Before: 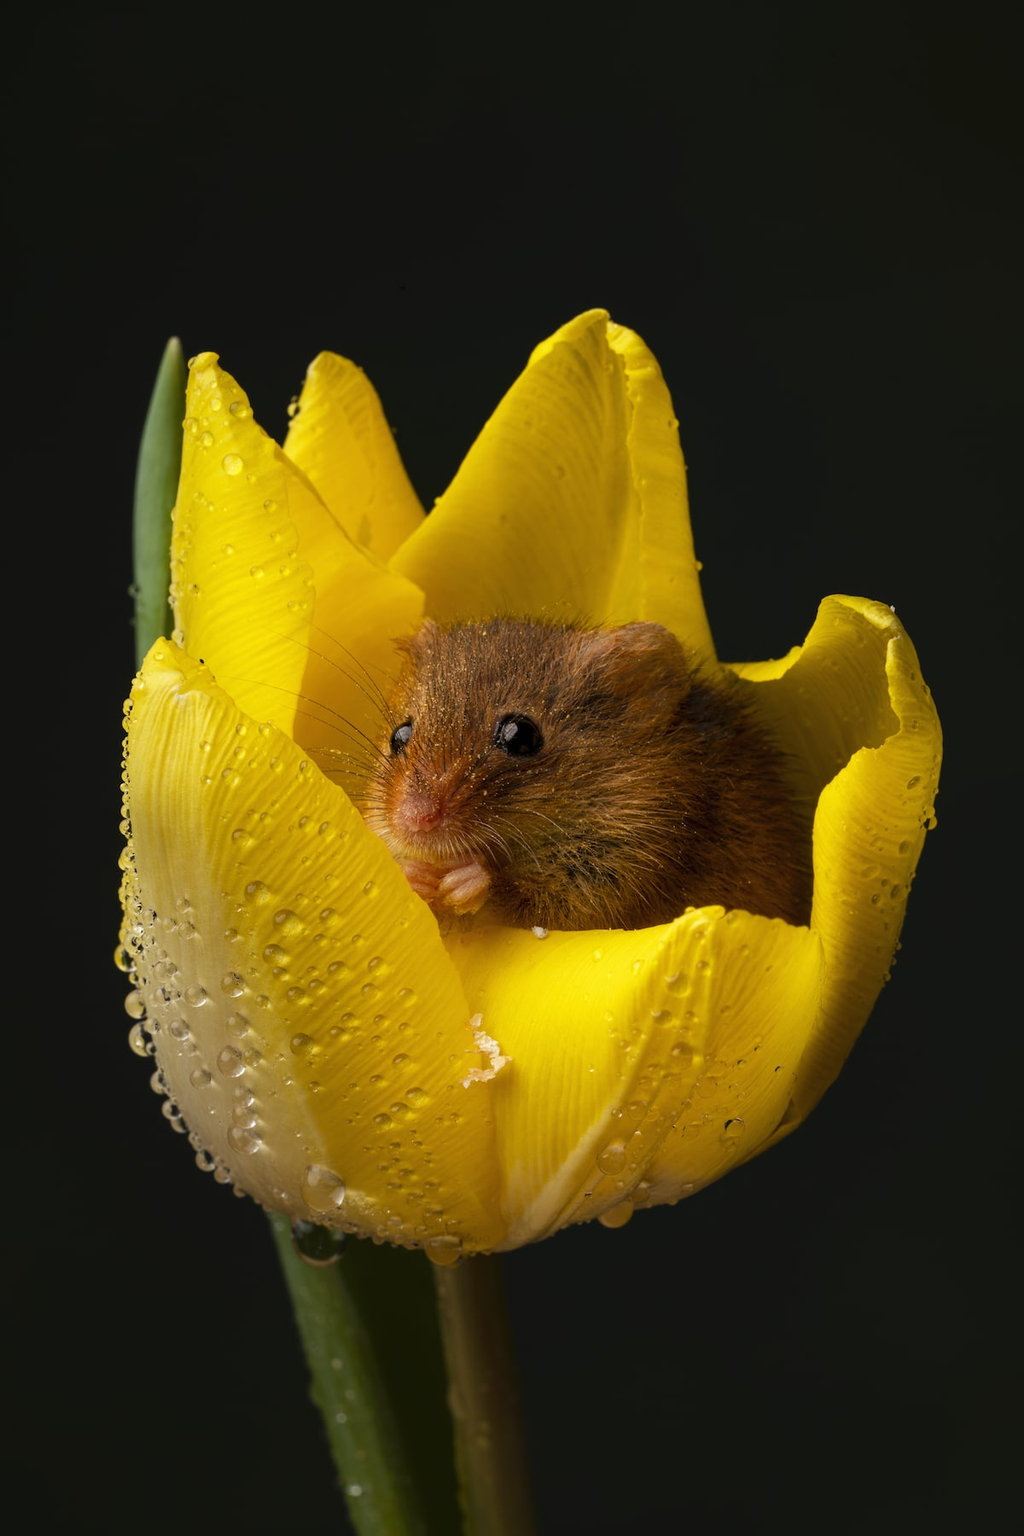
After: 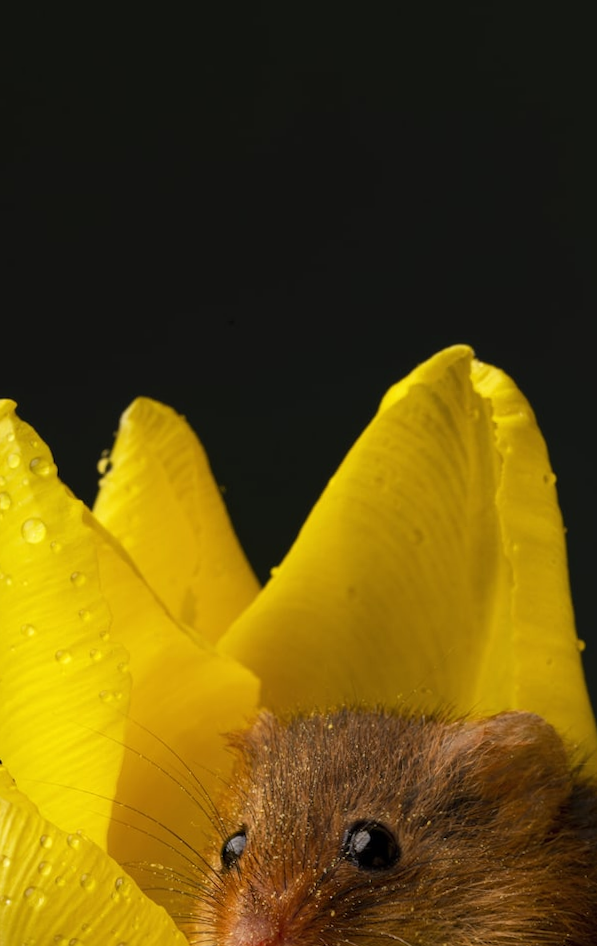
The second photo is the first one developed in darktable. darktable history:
crop: left 19.556%, right 30.401%, bottom 46.458%
rotate and perspective: rotation -0.45°, automatic cropping original format, crop left 0.008, crop right 0.992, crop top 0.012, crop bottom 0.988
